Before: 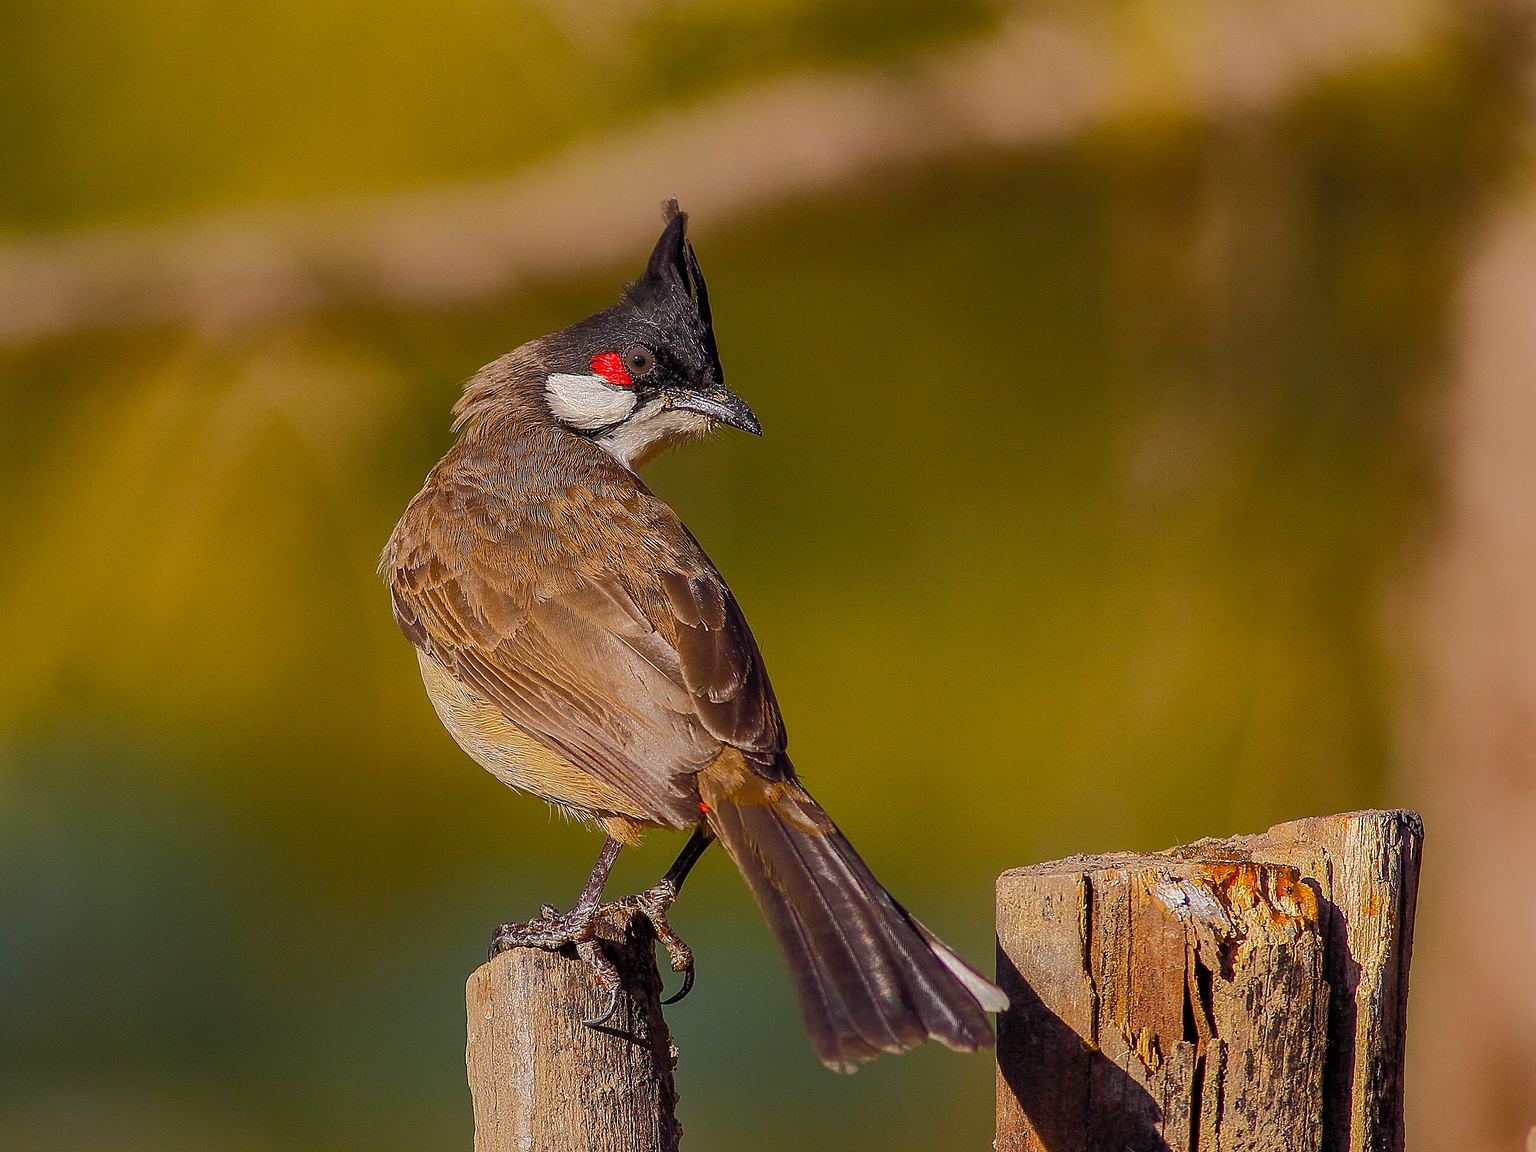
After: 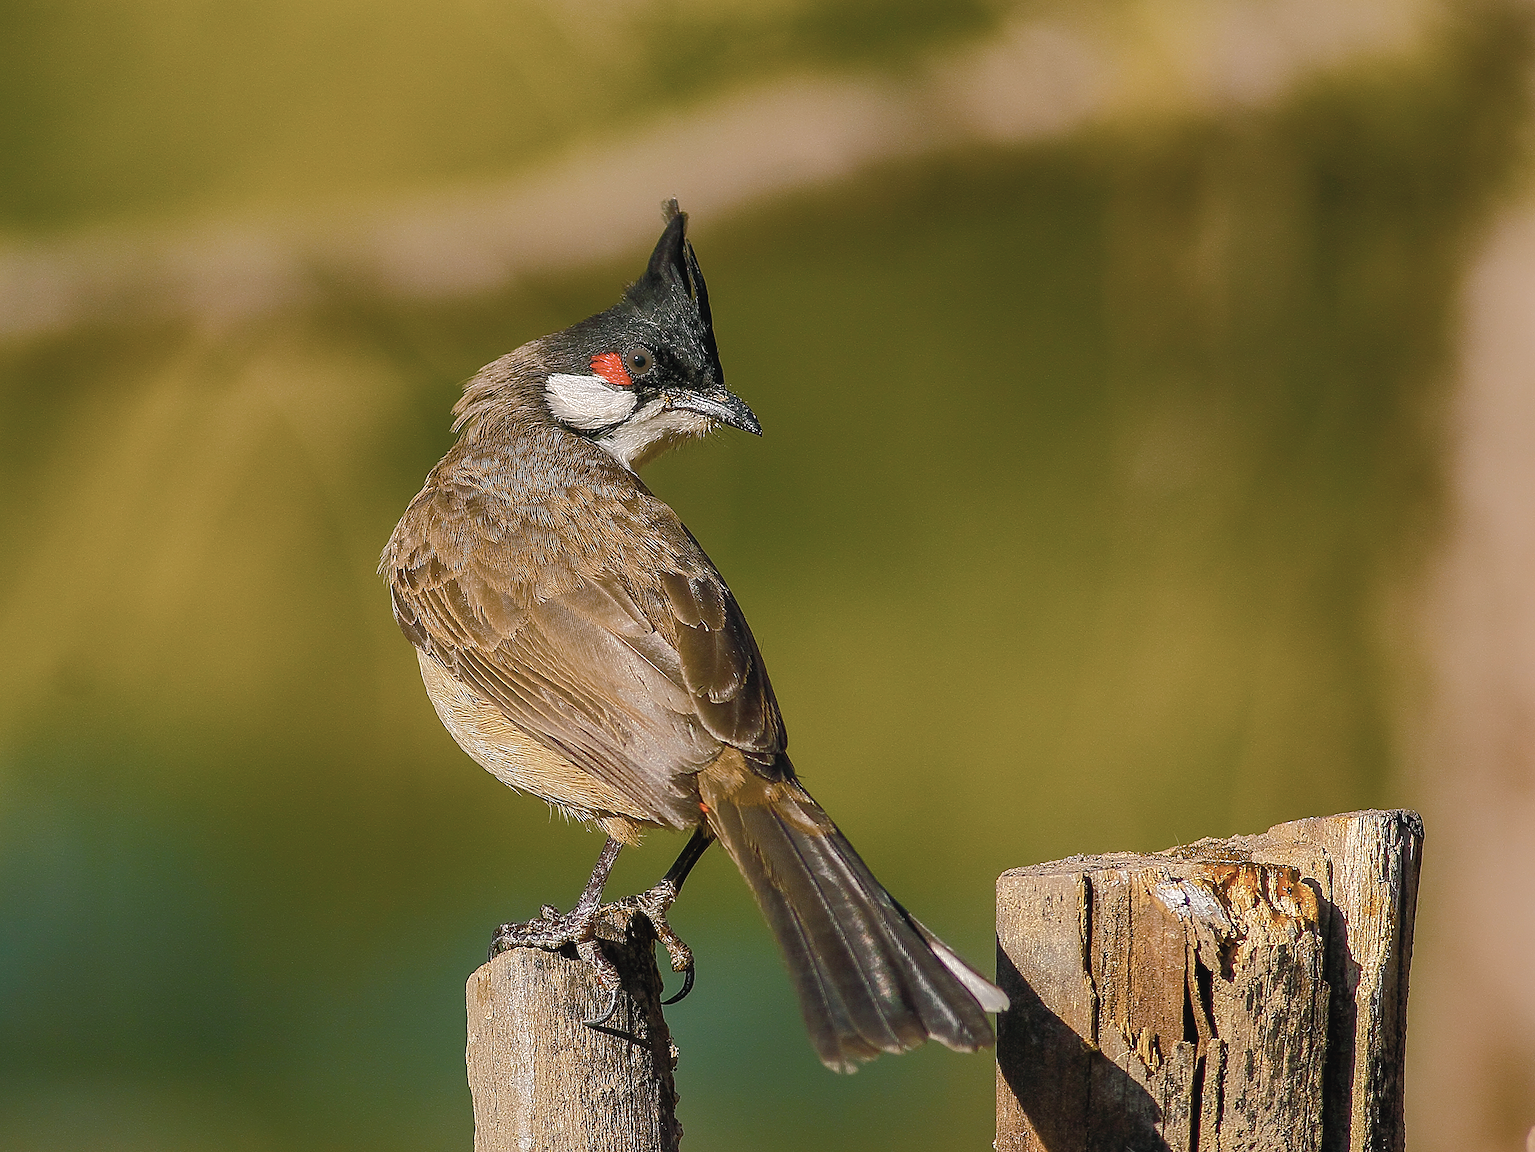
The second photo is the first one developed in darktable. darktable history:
color balance rgb: shadows lift › chroma 11.455%, shadows lift › hue 132.71°, perceptual saturation grading › global saturation 20%, perceptual saturation grading › highlights -24.788%, perceptual saturation grading › shadows 23.919%, perceptual brilliance grading › global brilliance 12.176%
contrast brightness saturation: contrast -0.065, saturation -0.402
